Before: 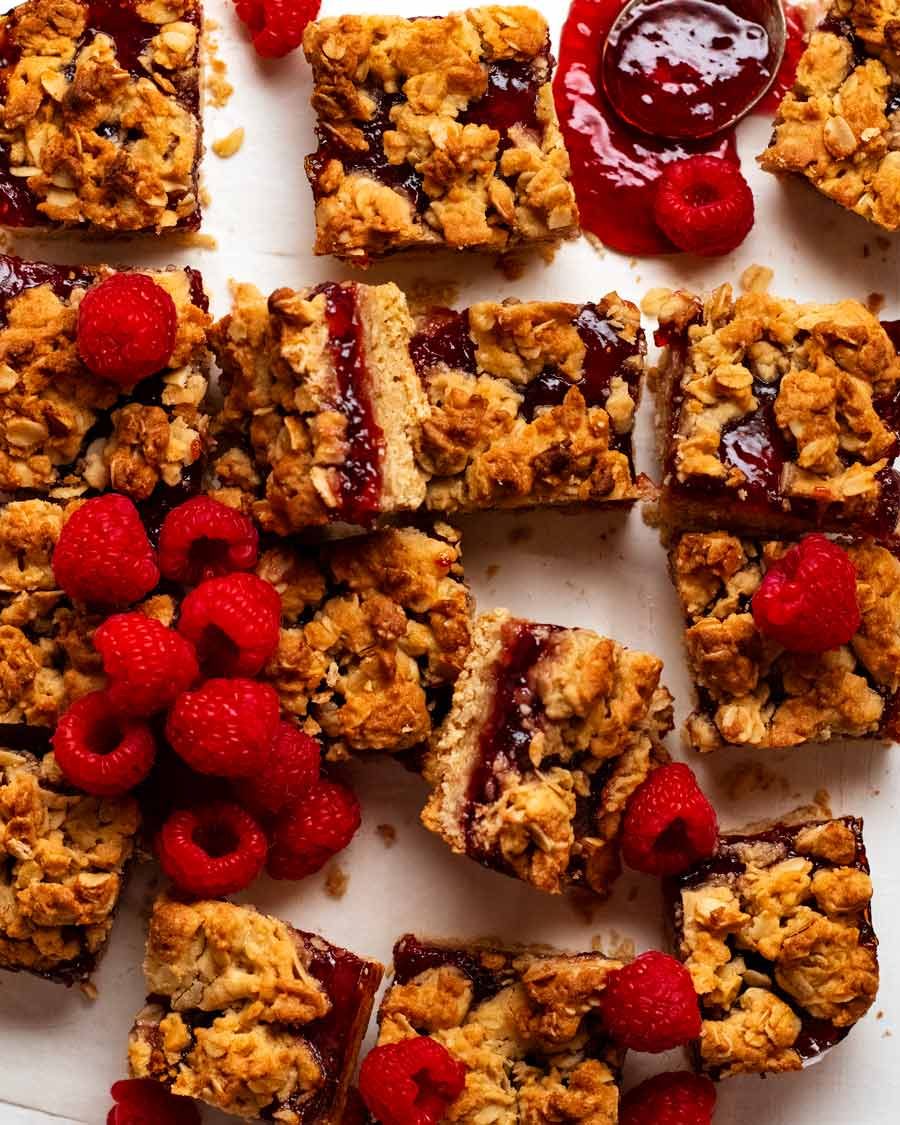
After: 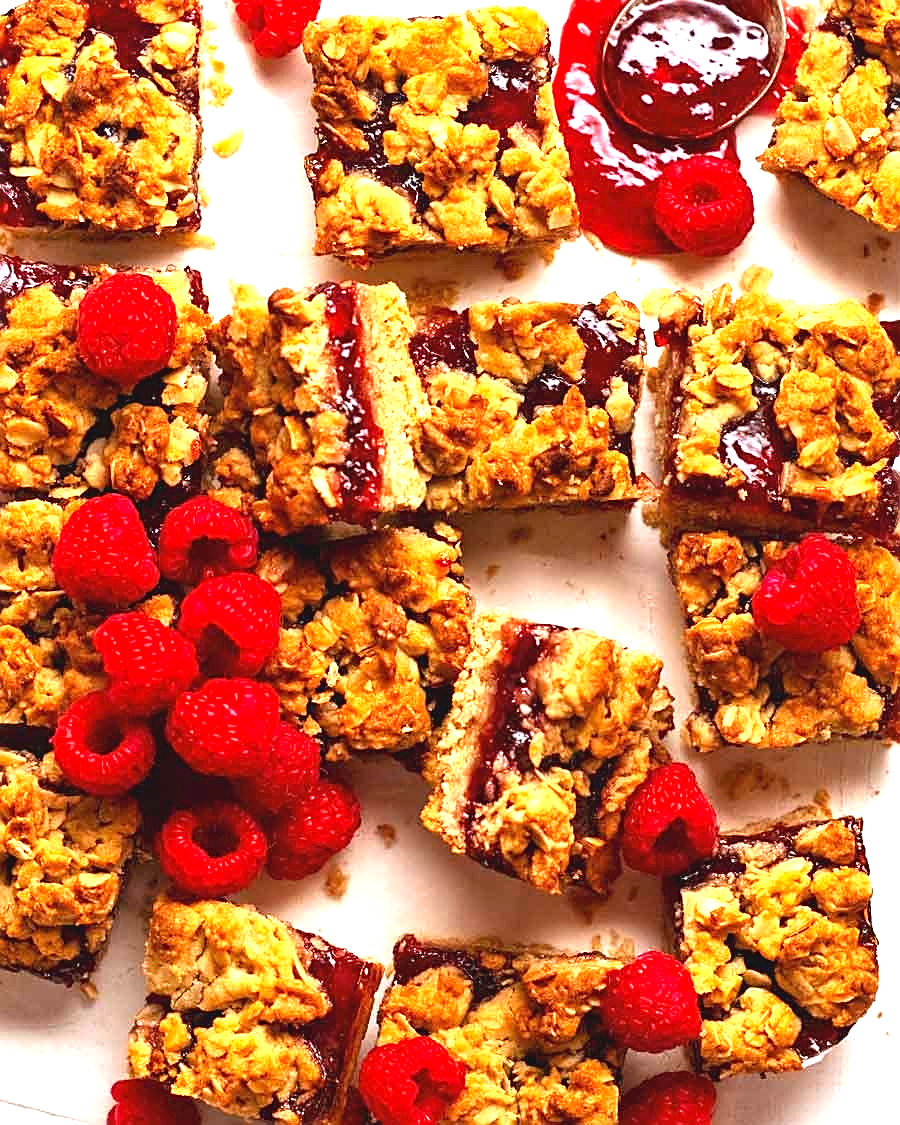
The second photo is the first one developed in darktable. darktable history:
contrast brightness saturation: contrast -0.11
exposure: black level correction 0, exposure 1.45 EV, compensate exposure bias true, compensate highlight preservation false
sharpen: on, module defaults
